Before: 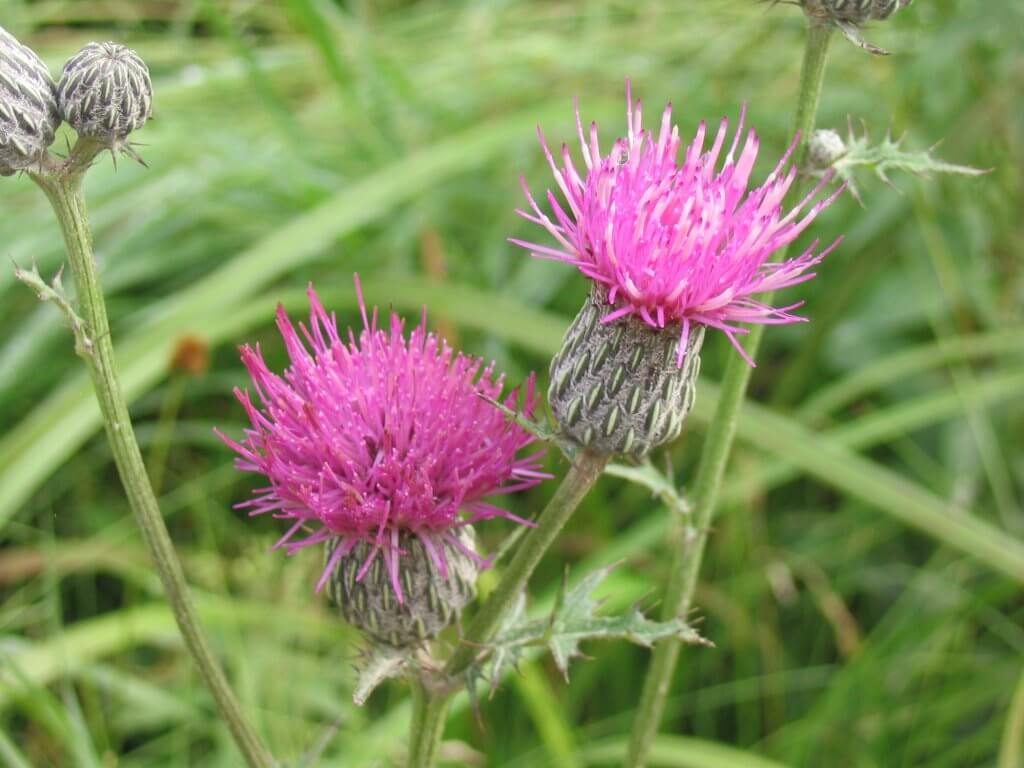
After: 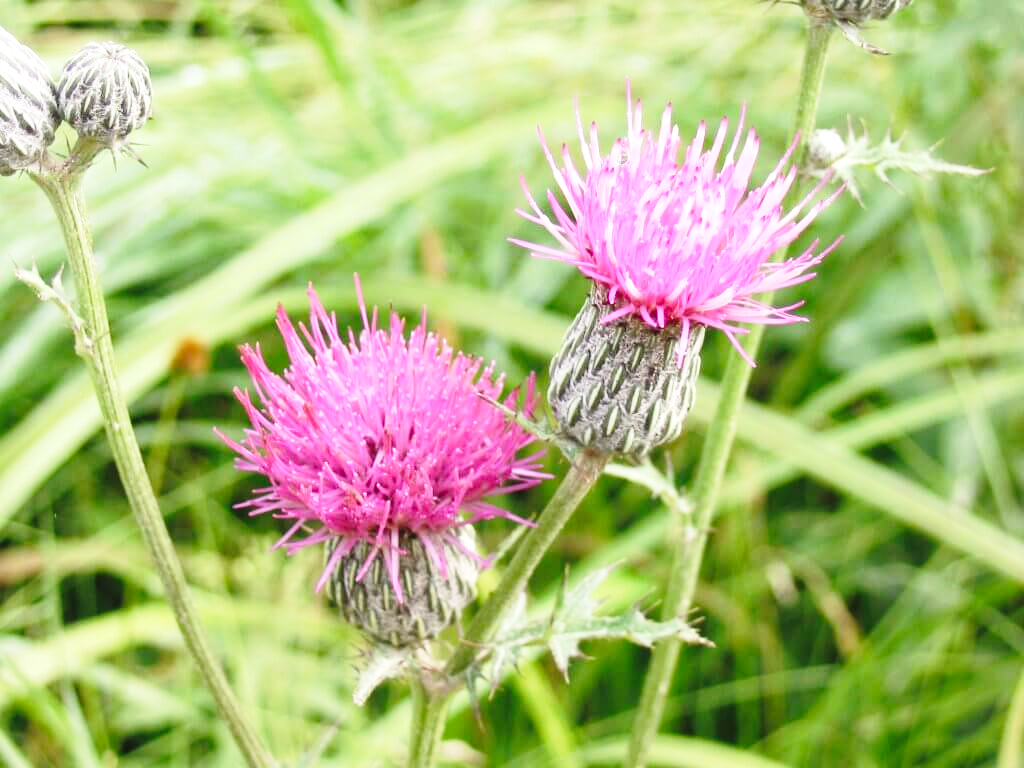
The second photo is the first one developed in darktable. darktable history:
base curve: curves: ch0 [(0, 0) (0.028, 0.03) (0.121, 0.232) (0.46, 0.748) (0.859, 0.968) (1, 1)], preserve colors none
tone equalizer: -8 EV -0.417 EV, -7 EV -0.389 EV, -6 EV -0.333 EV, -5 EV -0.222 EV, -3 EV 0.222 EV, -2 EV 0.333 EV, -1 EV 0.389 EV, +0 EV 0.417 EV, edges refinement/feathering 500, mask exposure compensation -1.57 EV, preserve details no
